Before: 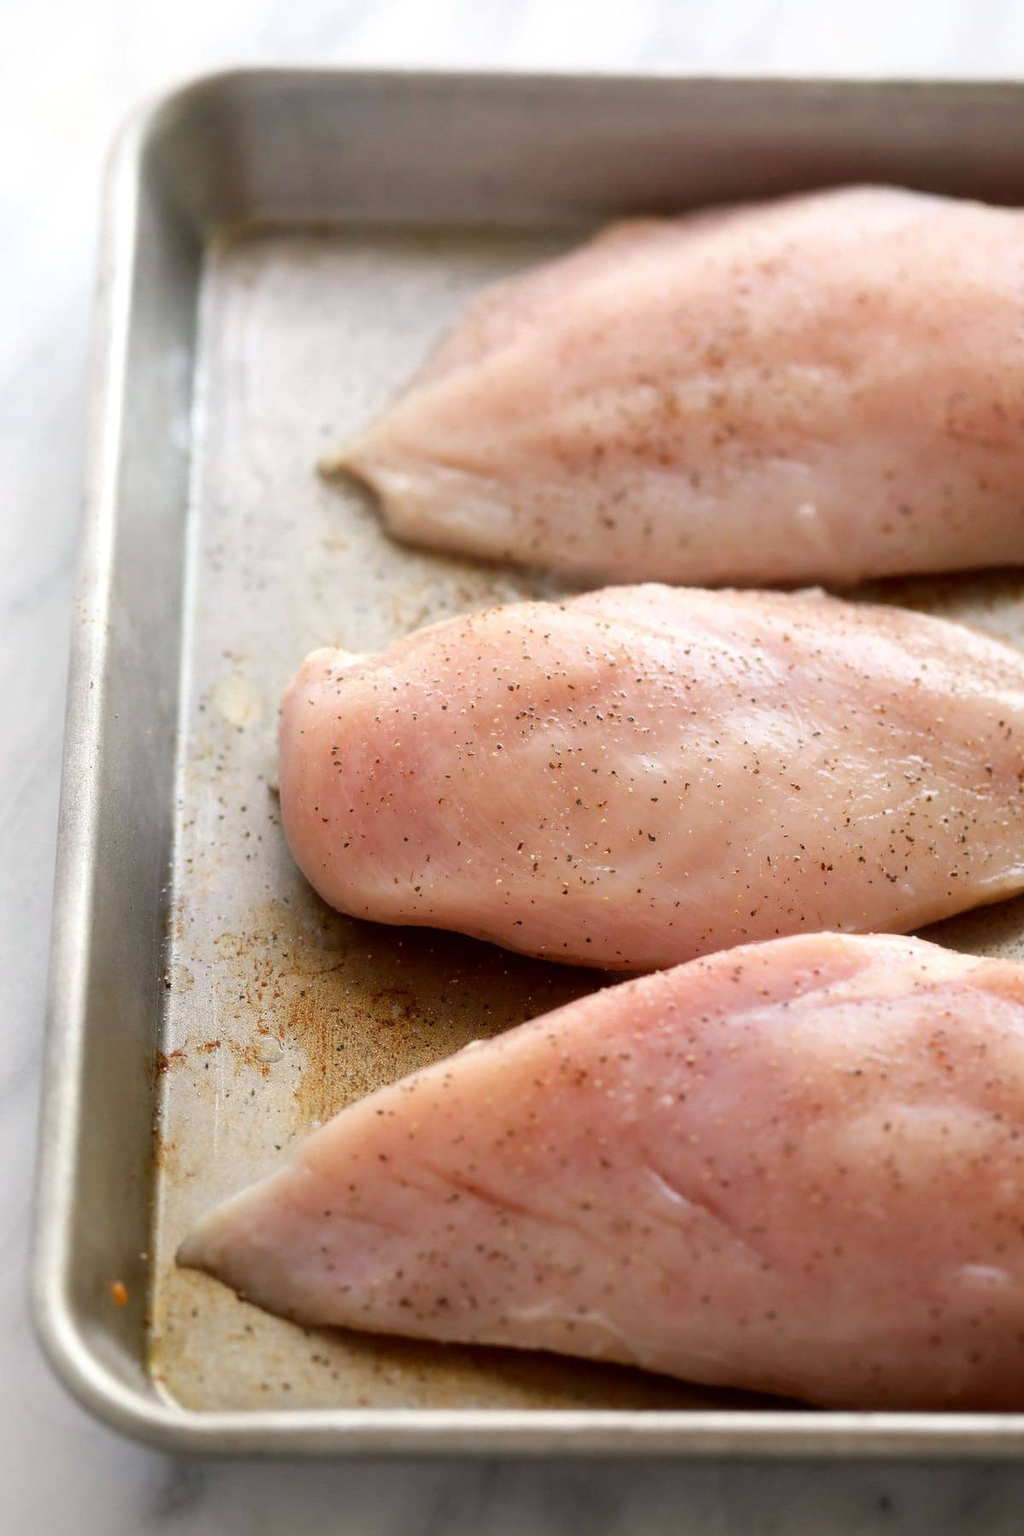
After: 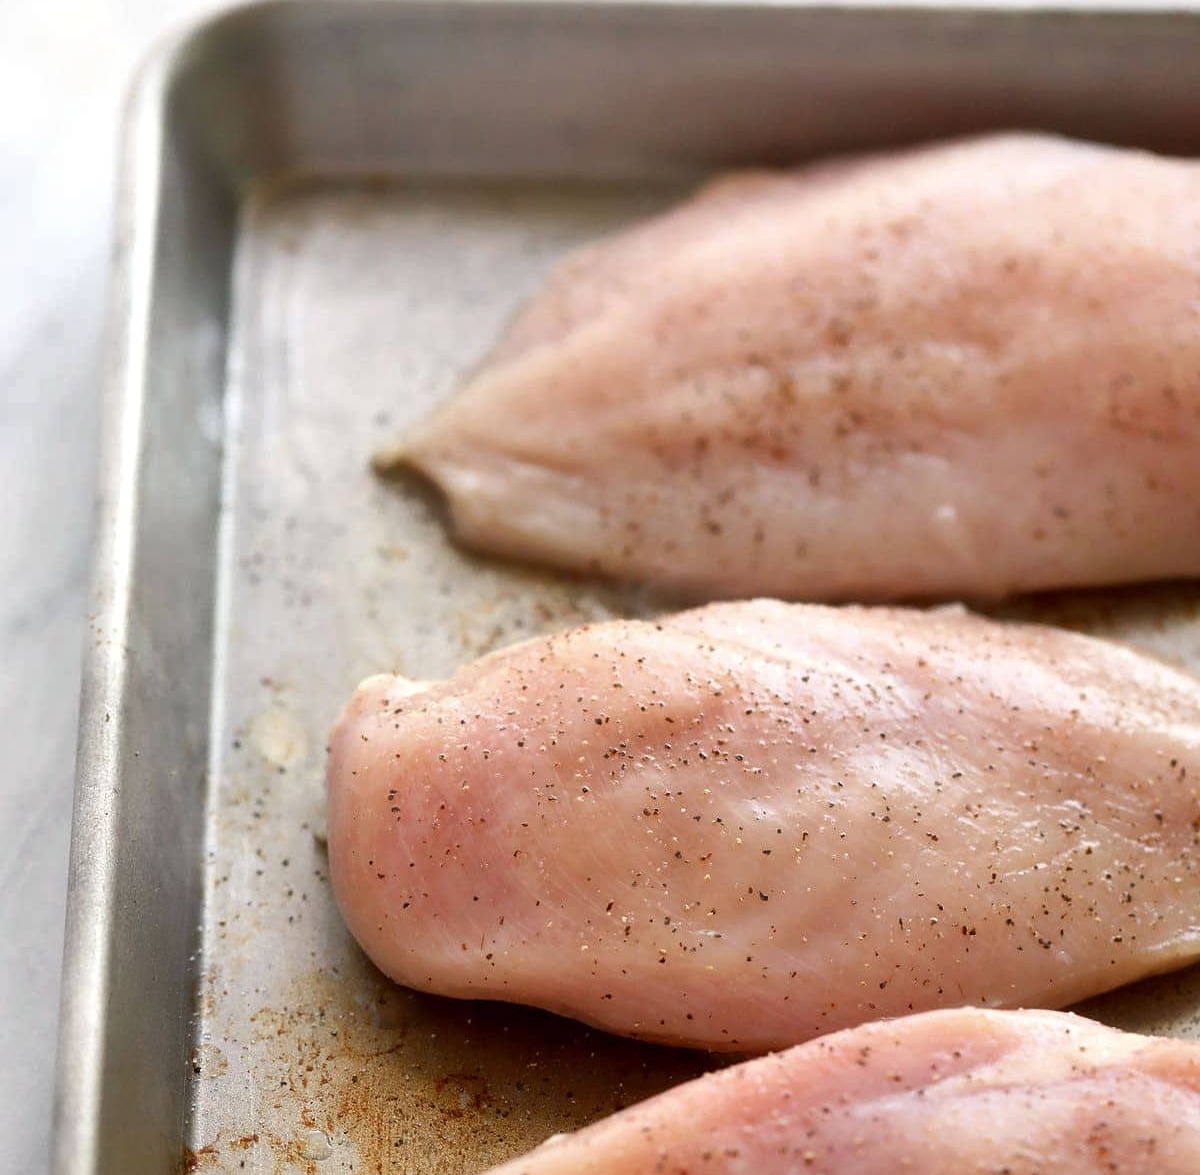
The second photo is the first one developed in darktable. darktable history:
sharpen: amount 0.202
crop and rotate: top 4.765%, bottom 29.926%
shadows and highlights: soften with gaussian
tone equalizer: -8 EV -0.56 EV, mask exposure compensation -0.511 EV
